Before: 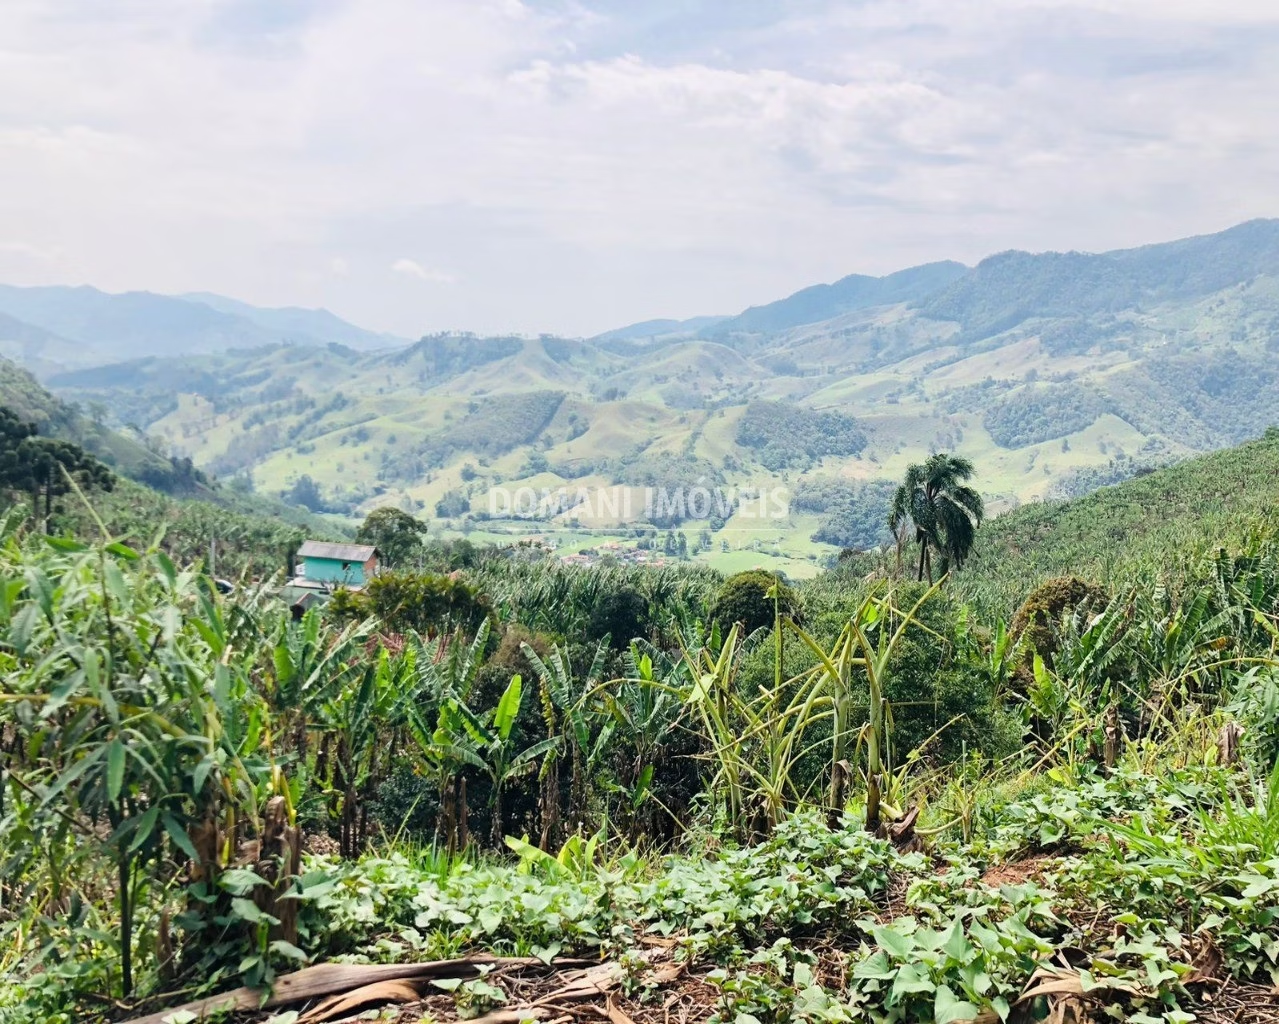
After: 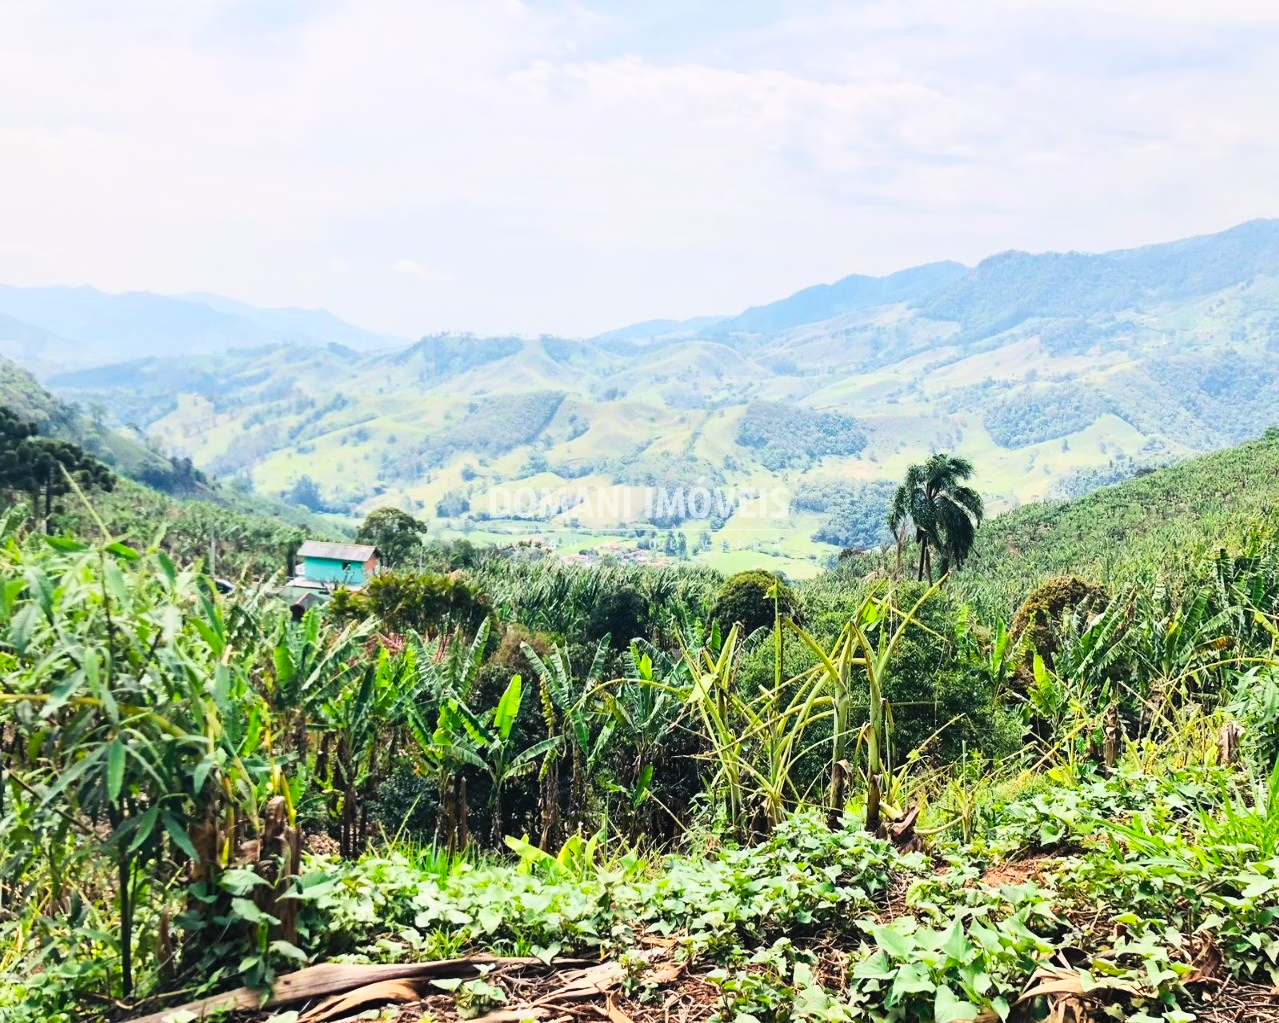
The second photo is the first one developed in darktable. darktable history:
crop: bottom 0.072%
contrast brightness saturation: contrast 0.196, brightness 0.159, saturation 0.223
tone curve: curves: ch0 [(0, 0) (0.003, 0.038) (0.011, 0.035) (0.025, 0.03) (0.044, 0.044) (0.069, 0.062) (0.1, 0.087) (0.136, 0.114) (0.177, 0.15) (0.224, 0.193) (0.277, 0.242) (0.335, 0.299) (0.399, 0.361) (0.468, 0.437) (0.543, 0.521) (0.623, 0.614) (0.709, 0.717) (0.801, 0.817) (0.898, 0.913) (1, 1)], preserve colors none
